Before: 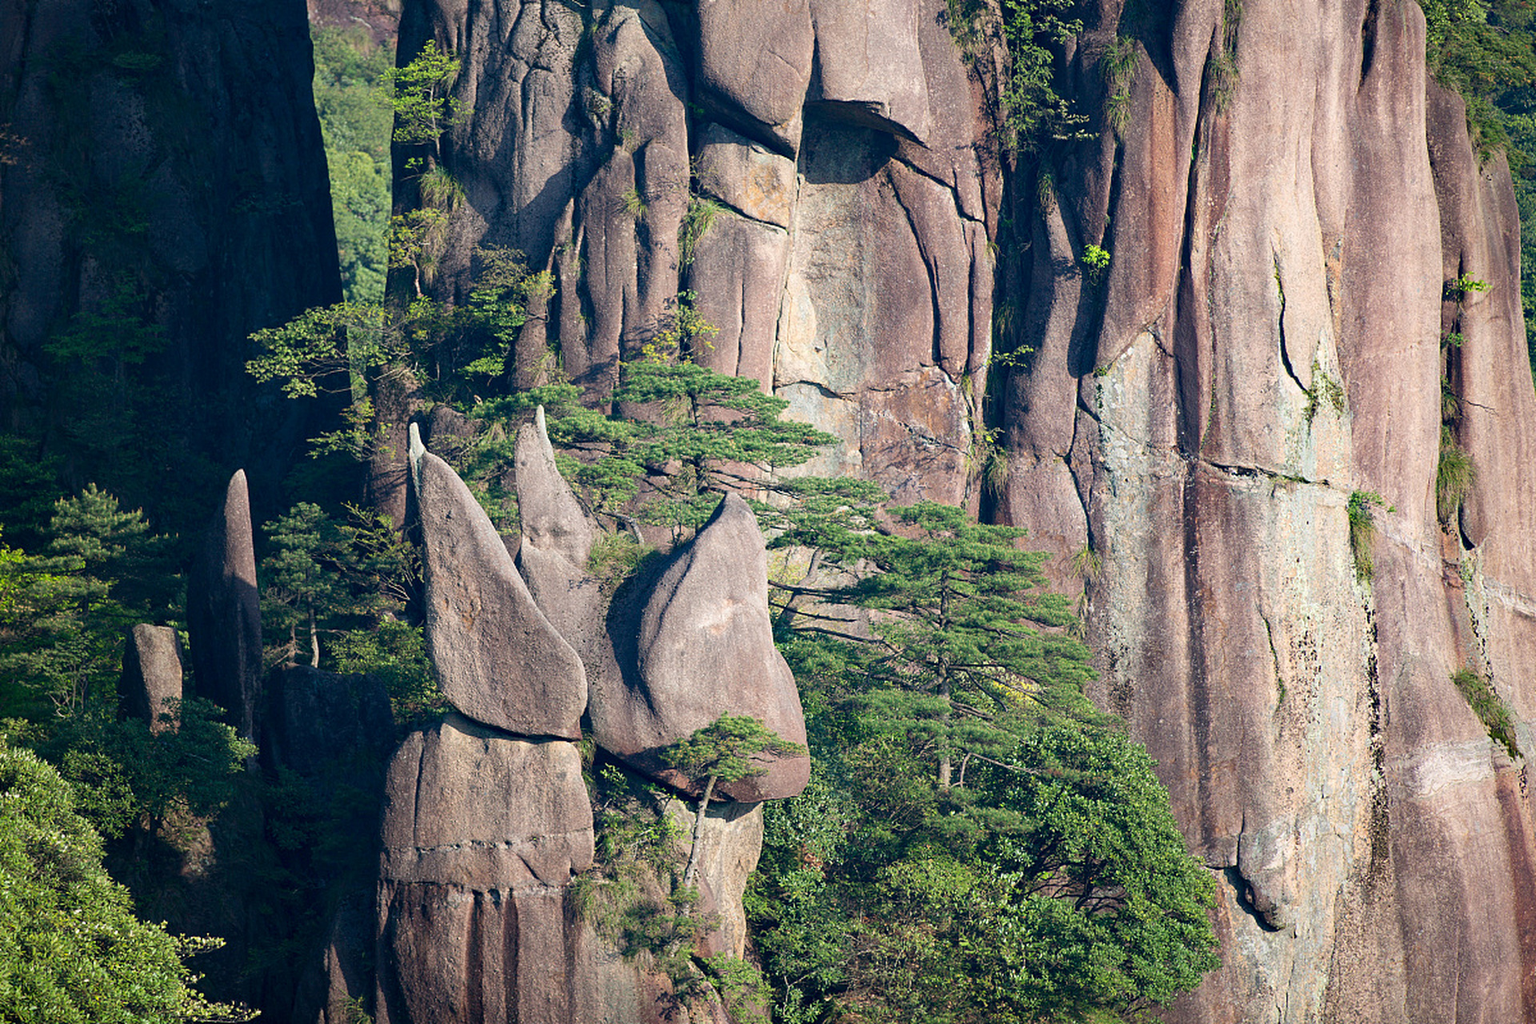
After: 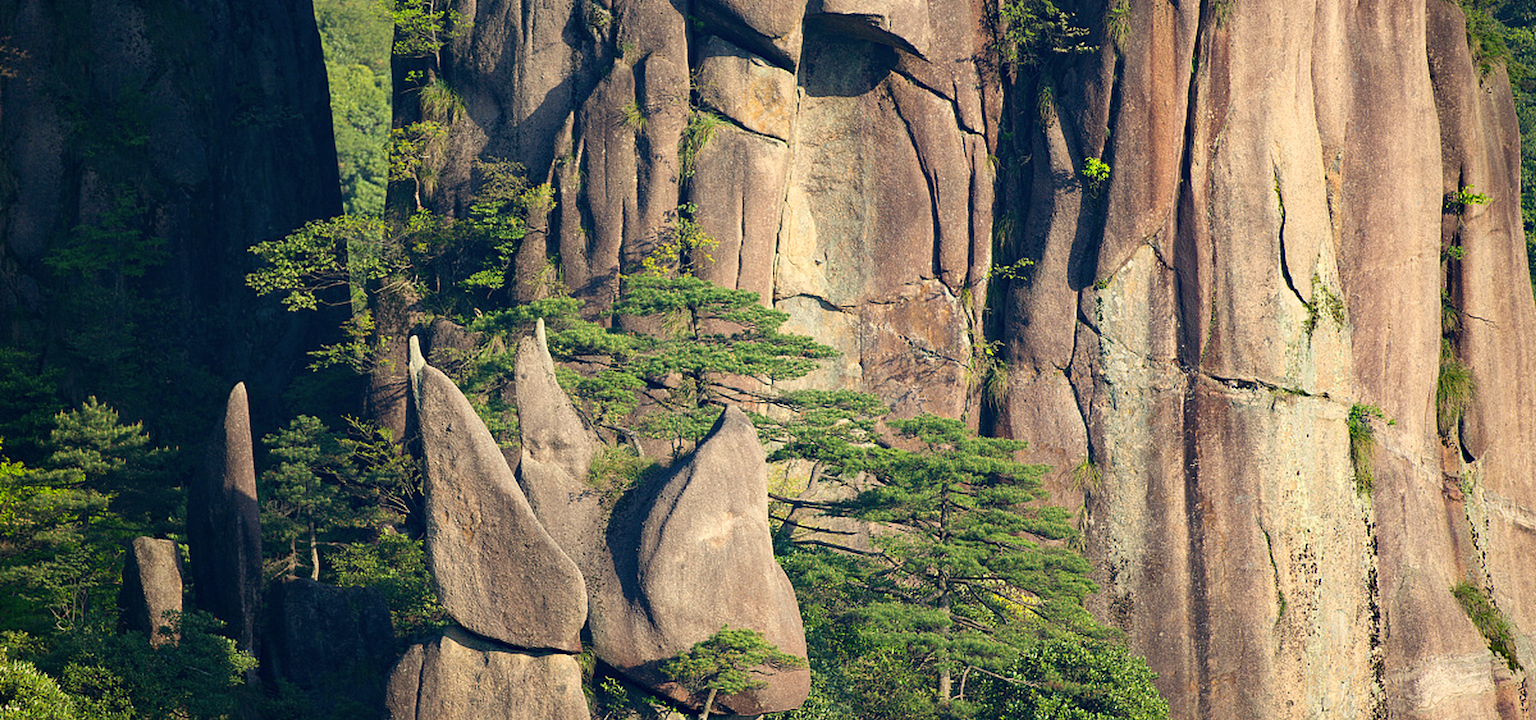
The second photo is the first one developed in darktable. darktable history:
crop and rotate: top 8.522%, bottom 21.052%
color correction: highlights a* 1.45, highlights b* 17.97
